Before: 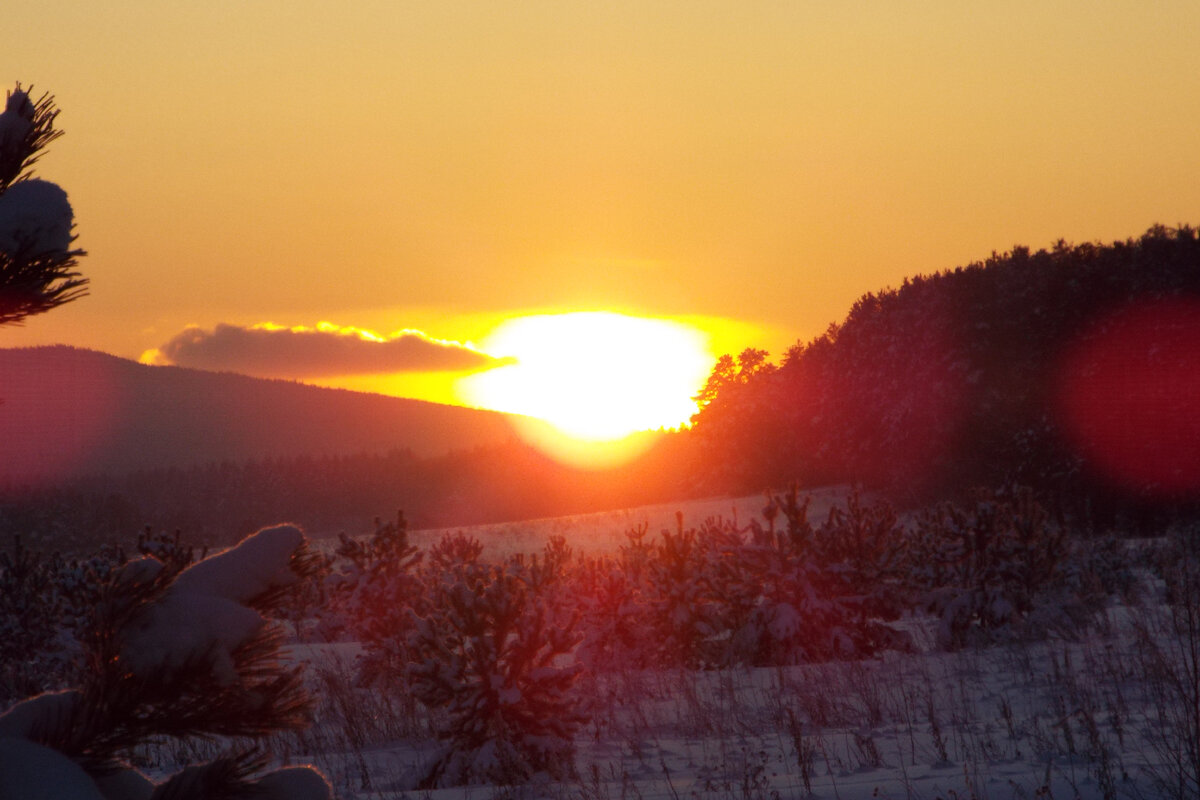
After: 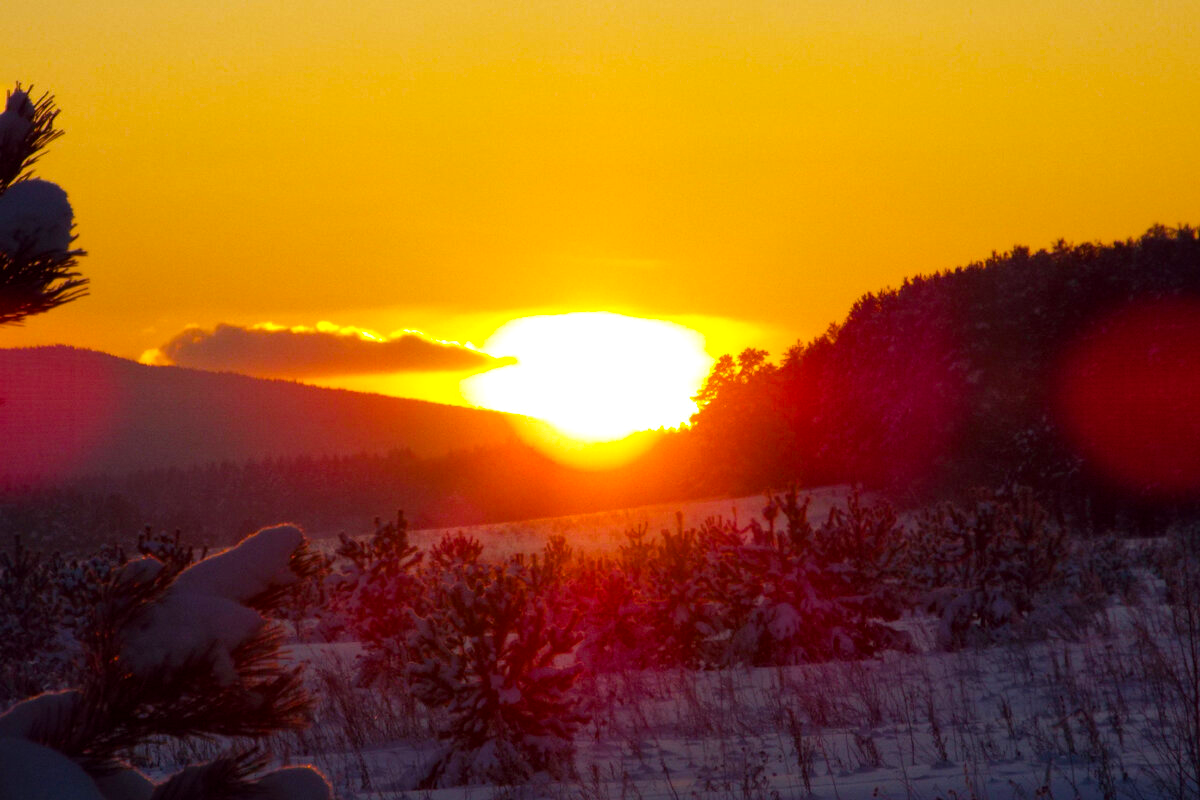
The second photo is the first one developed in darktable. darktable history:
local contrast: mode bilateral grid, contrast 20, coarseness 50, detail 120%, midtone range 0.2
color balance rgb: linear chroma grading › global chroma 15%, perceptual saturation grading › global saturation 30%
